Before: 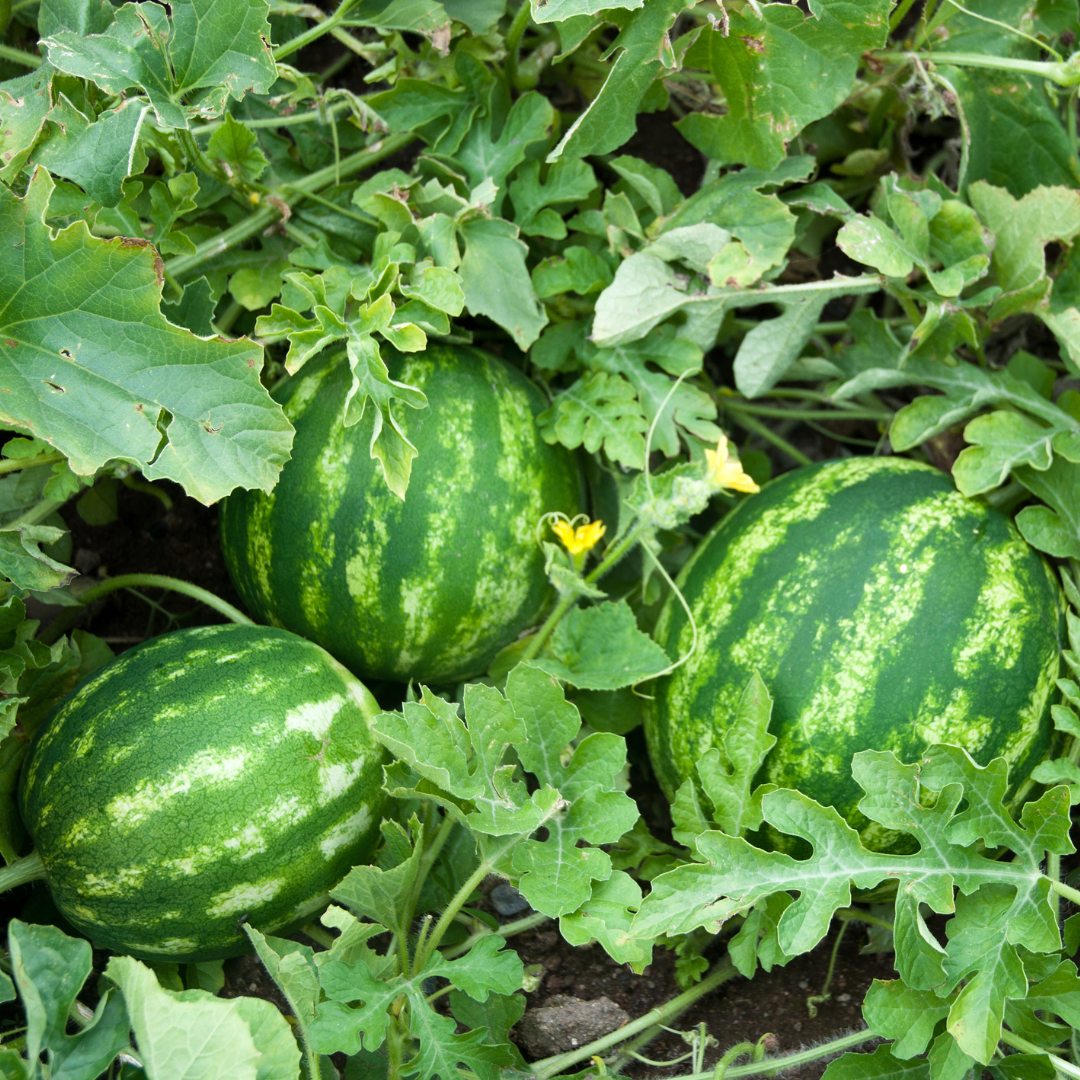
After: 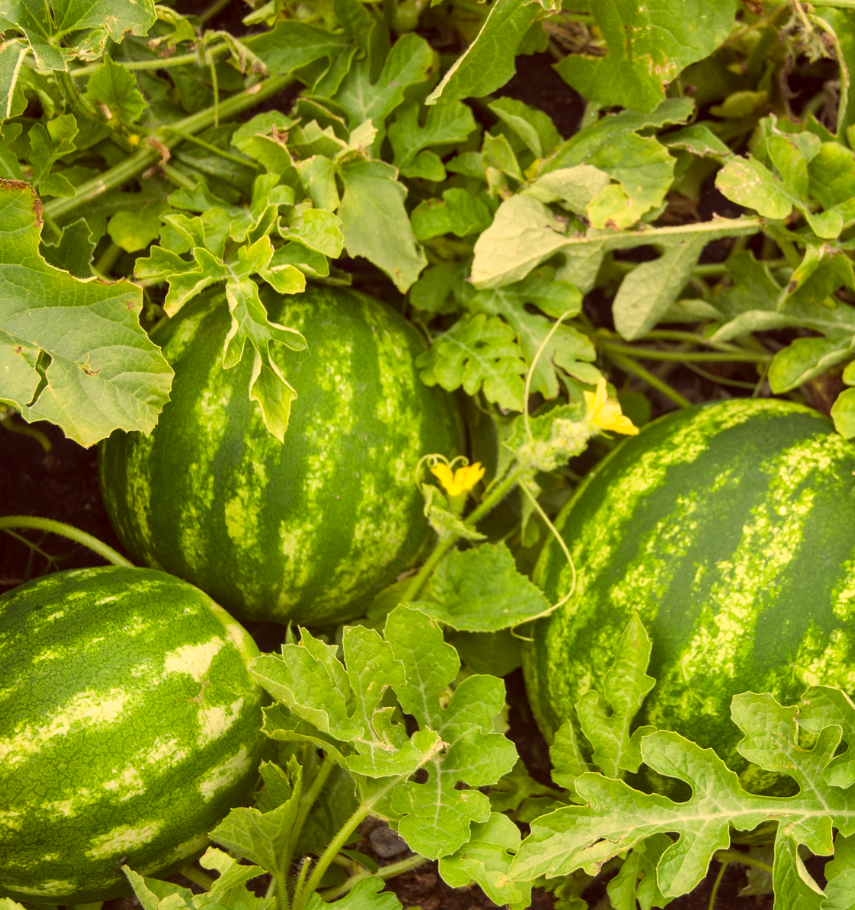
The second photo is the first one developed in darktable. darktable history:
color correction: highlights a* 10.12, highlights b* 39.04, shadows a* 14.62, shadows b* 3.37
crop: left 11.225%, top 5.381%, right 9.565%, bottom 10.314%
local contrast: detail 110%
